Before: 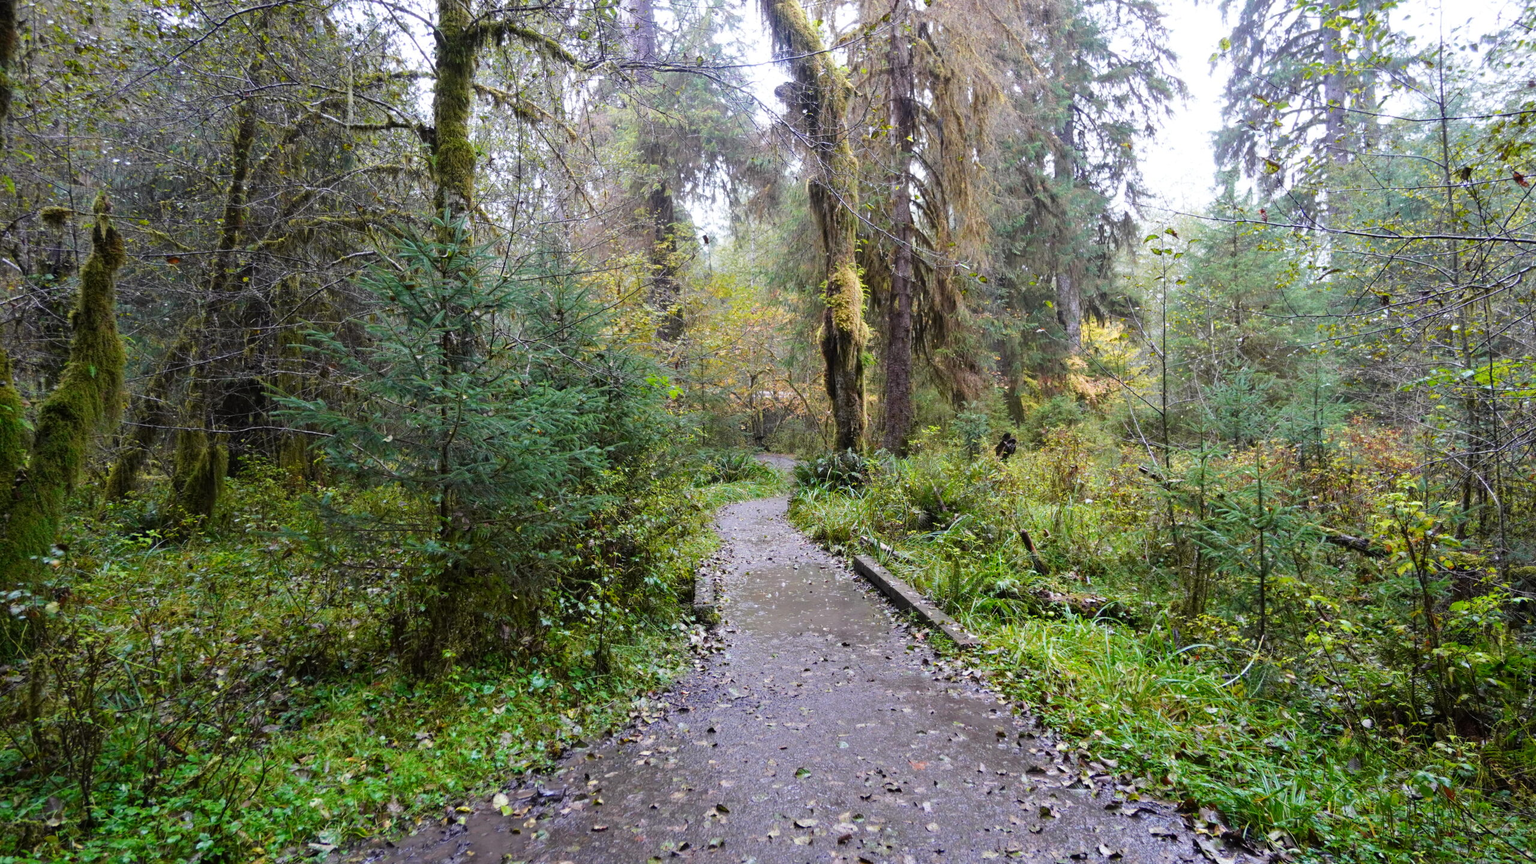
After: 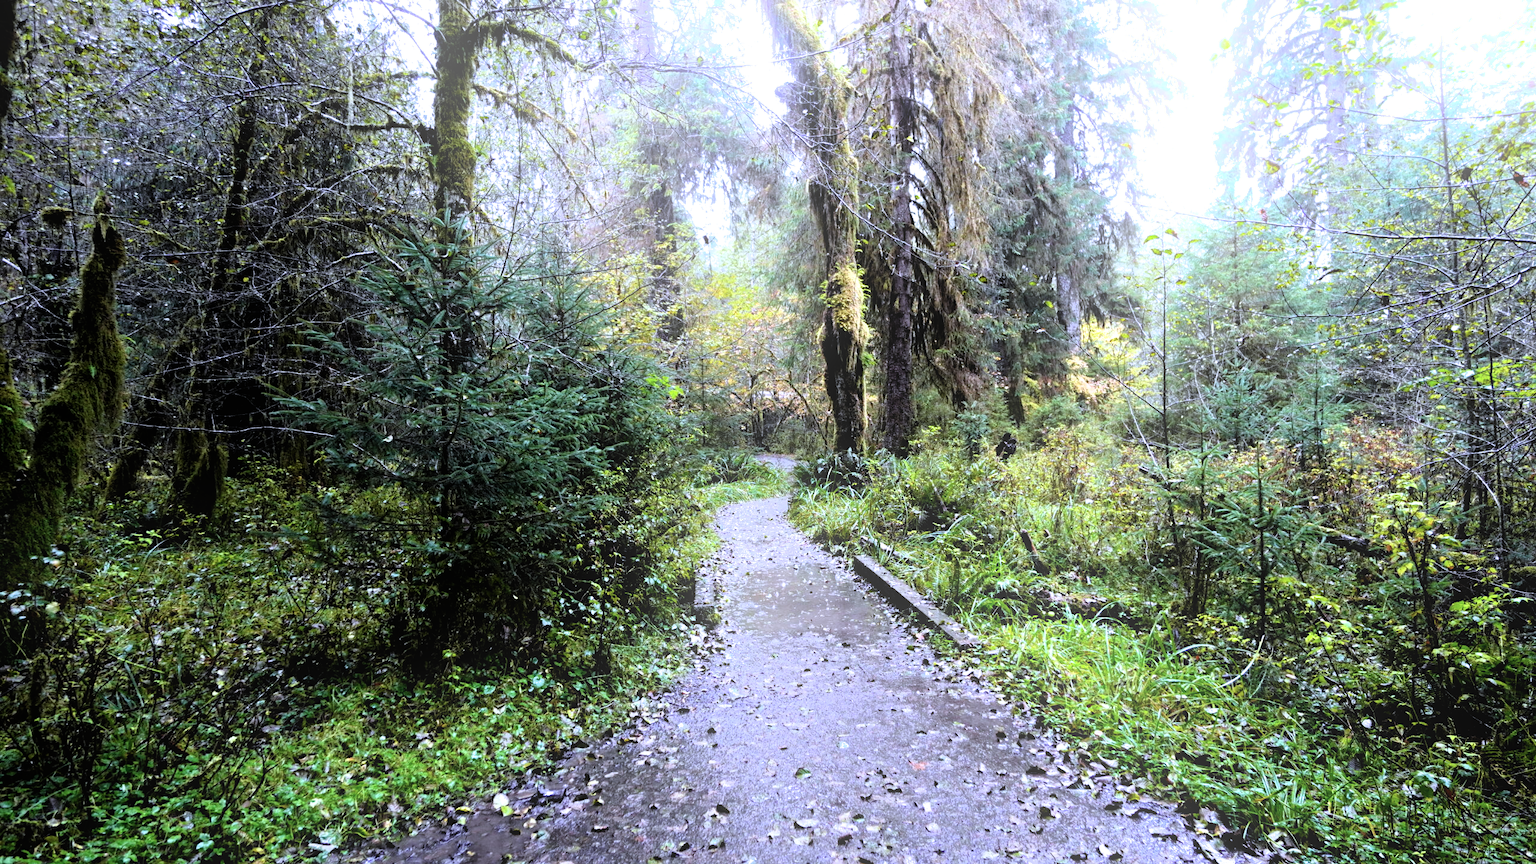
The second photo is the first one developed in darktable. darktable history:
haze removal: compatibility mode true, adaptive false
white balance: red 0.948, green 1.02, blue 1.176
bloom: on, module defaults
filmic rgb: black relative exposure -8.2 EV, white relative exposure 2.2 EV, threshold 3 EV, hardness 7.11, latitude 85.74%, contrast 1.696, highlights saturation mix -4%, shadows ↔ highlights balance -2.69%, color science v5 (2021), contrast in shadows safe, contrast in highlights safe, enable highlight reconstruction true
